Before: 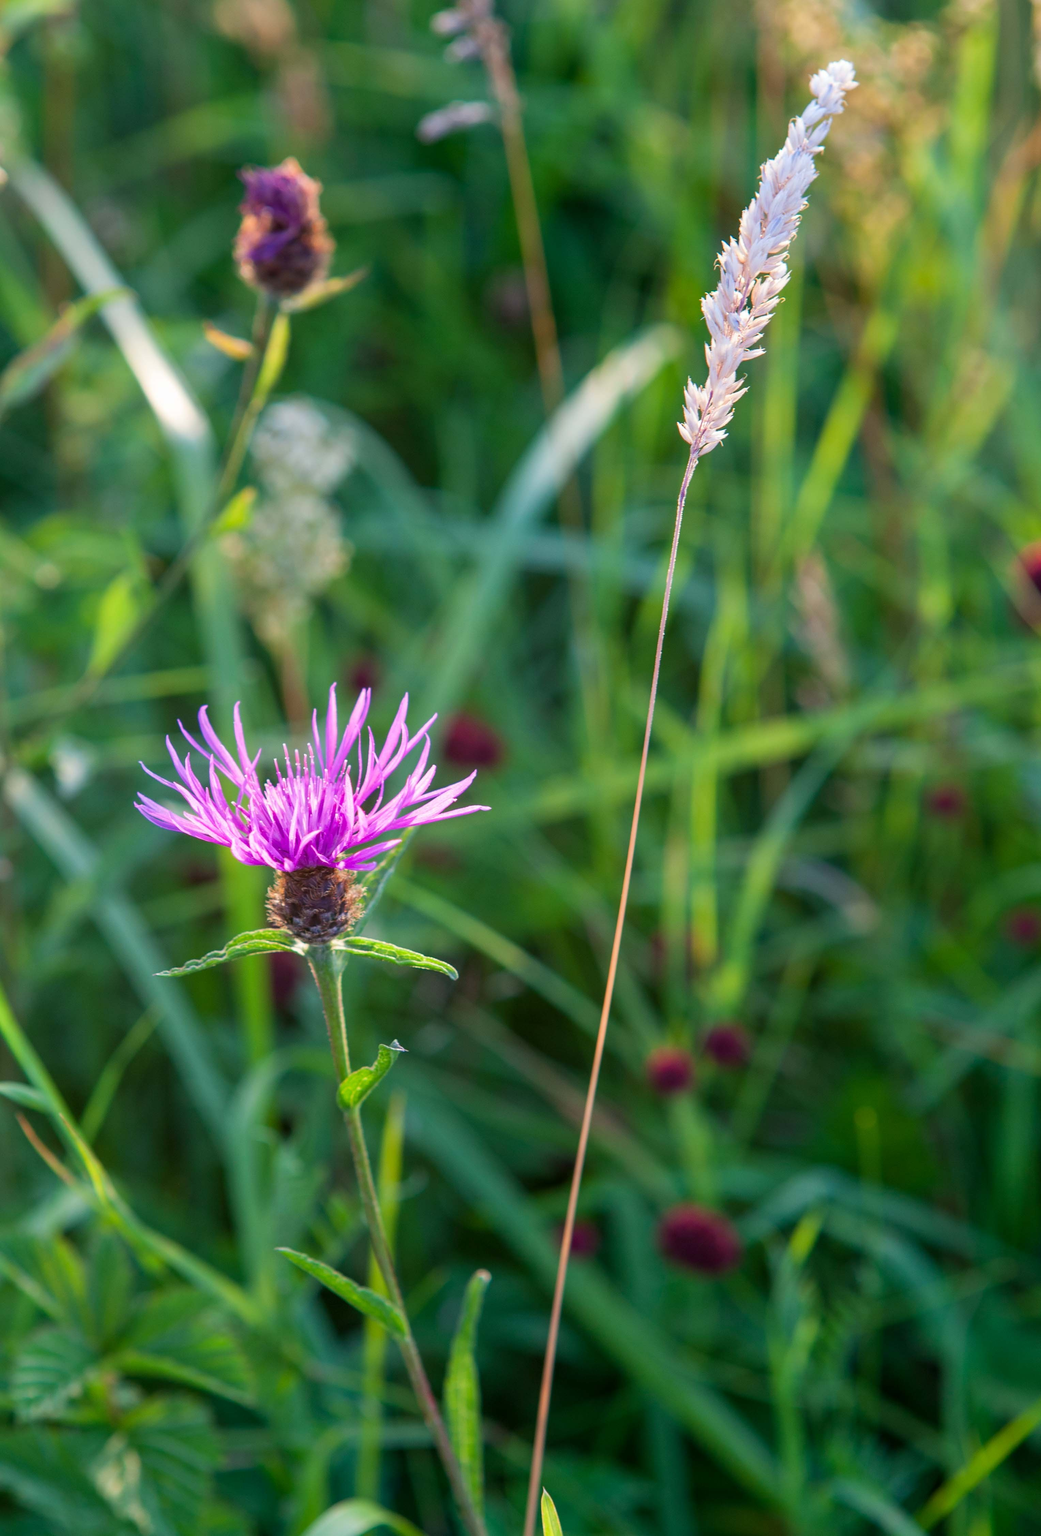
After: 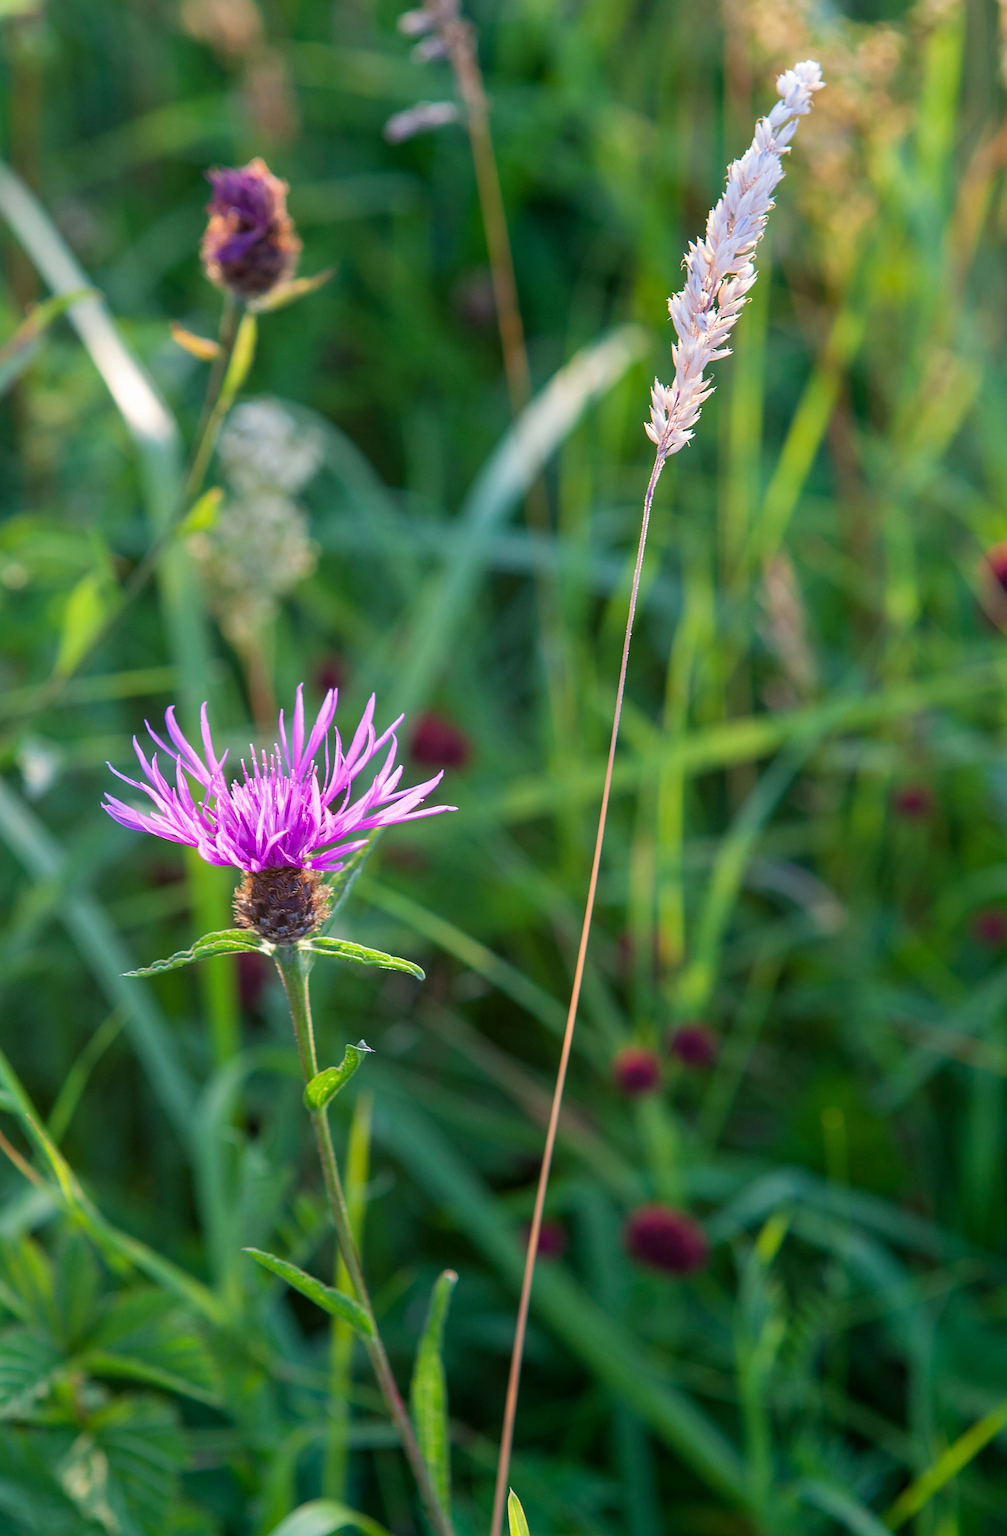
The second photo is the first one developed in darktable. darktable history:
sharpen: radius 1.967
crop and rotate: left 3.238%
